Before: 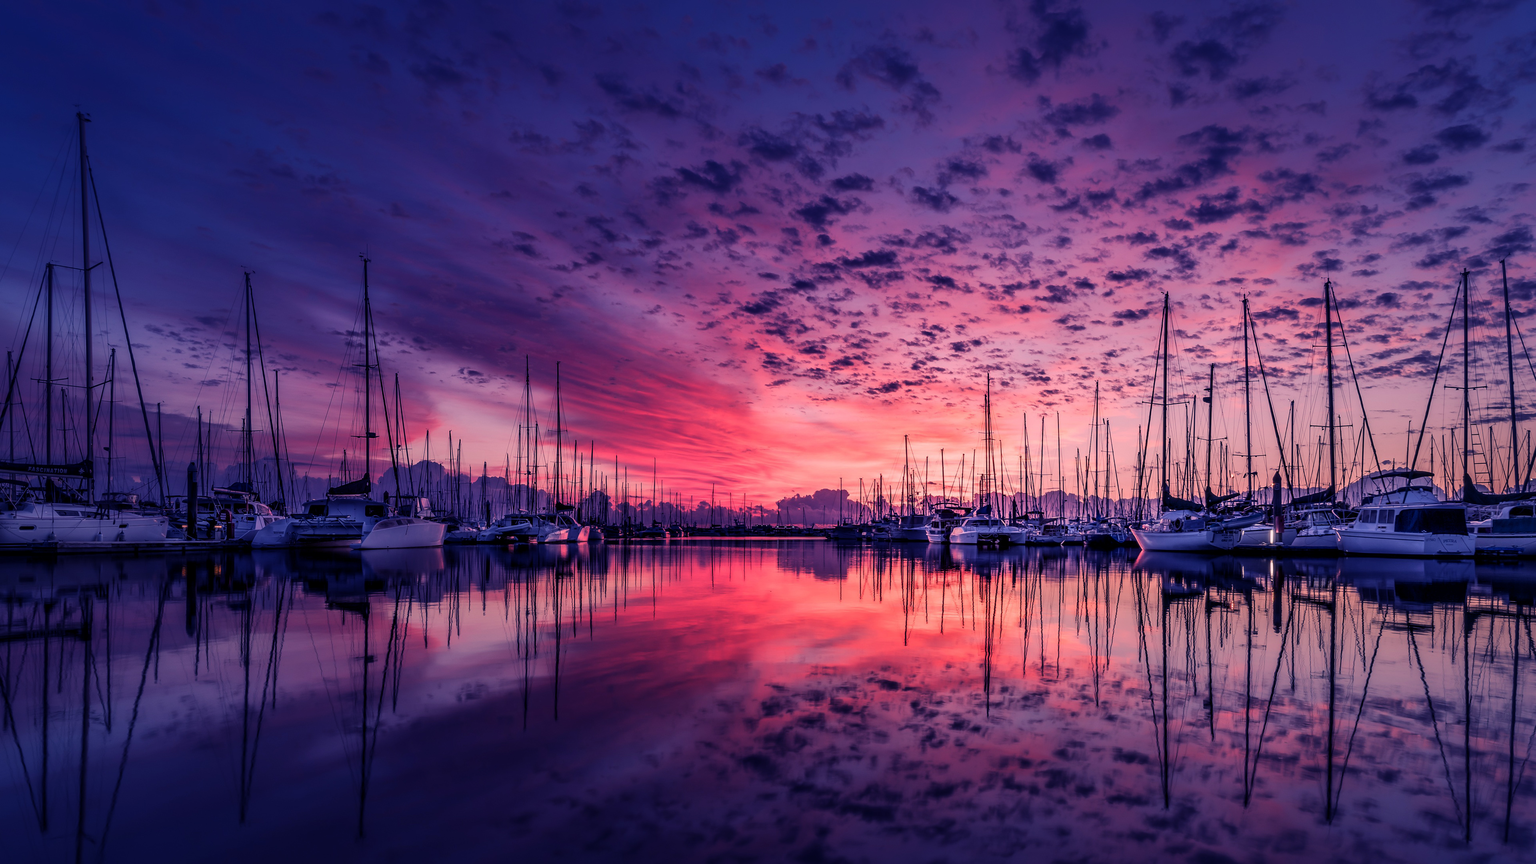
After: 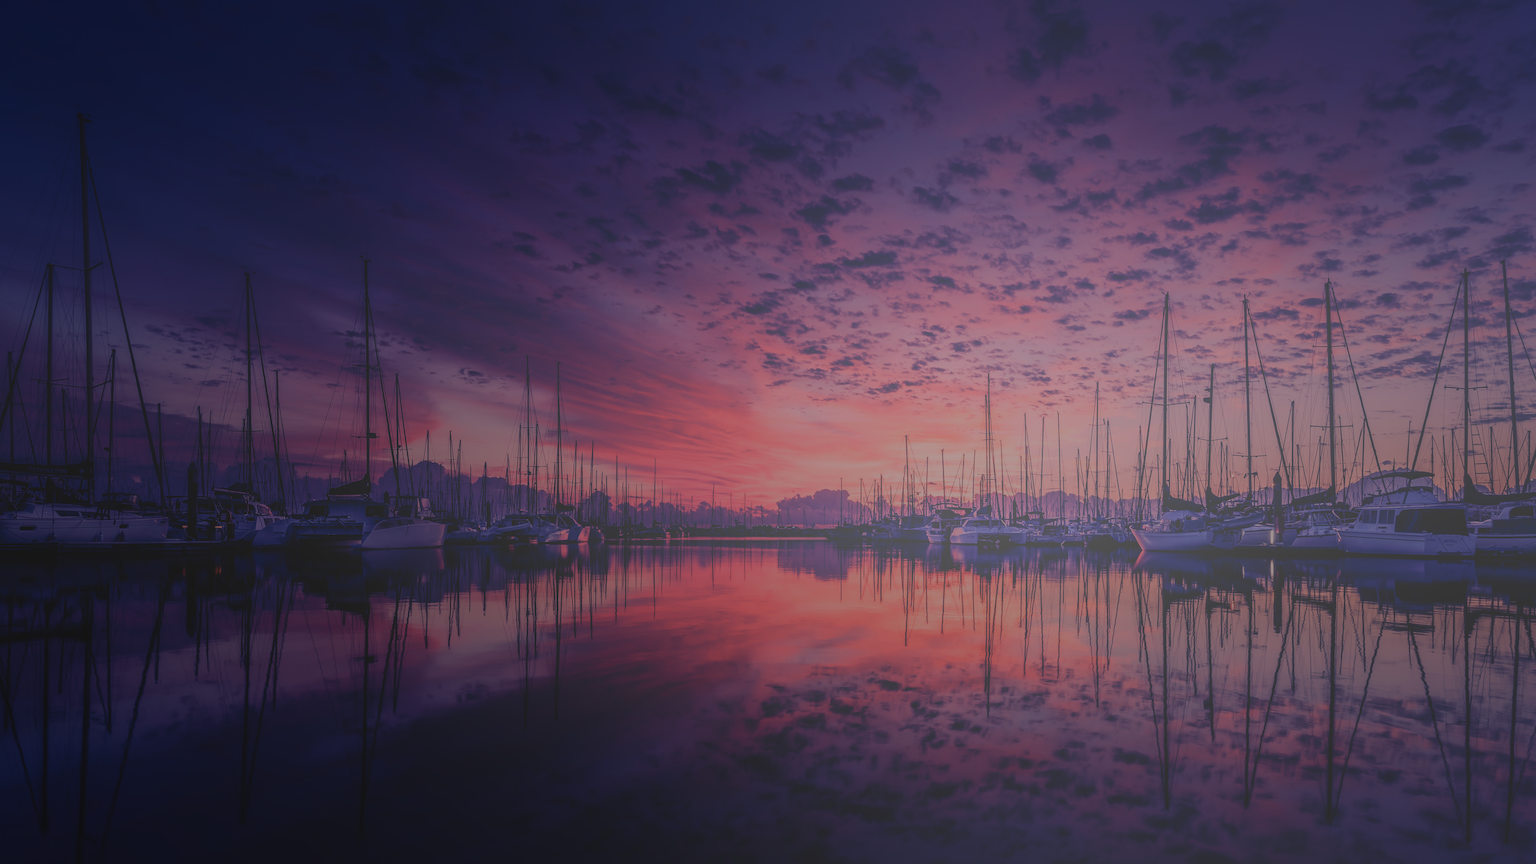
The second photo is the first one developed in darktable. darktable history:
exposure: exposure -2.446 EV, compensate highlight preservation false
bloom: size 85%, threshold 5%, strength 85%
